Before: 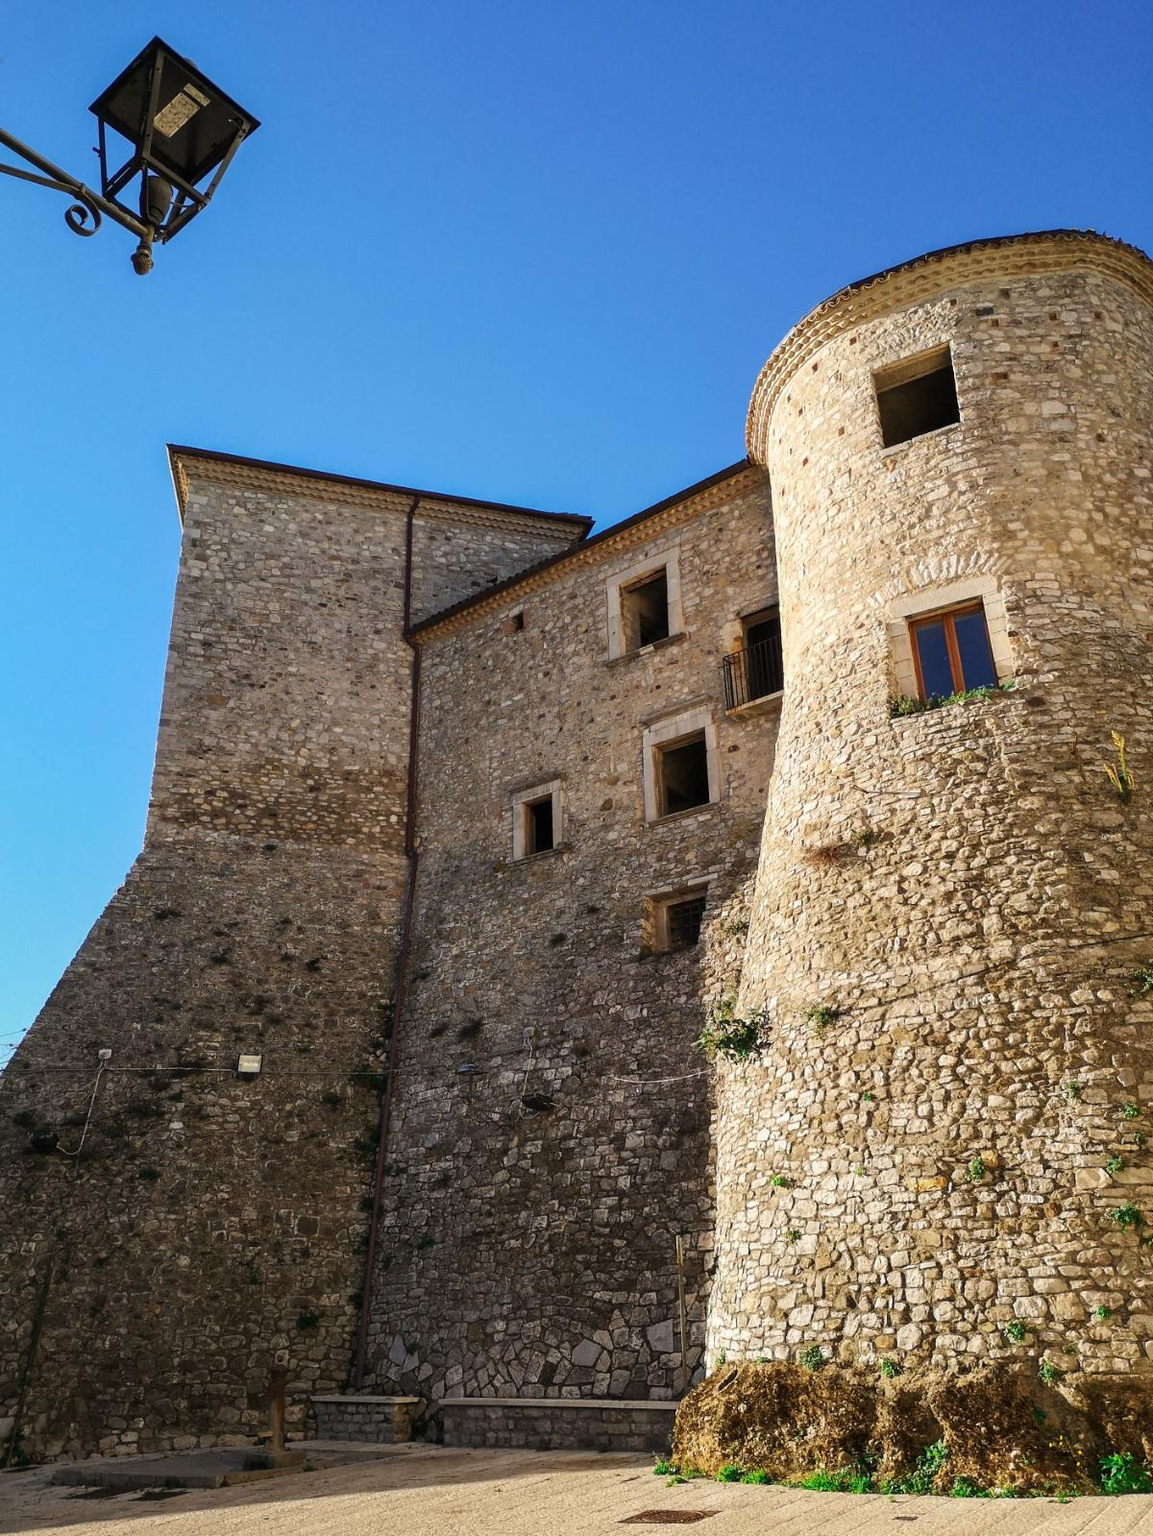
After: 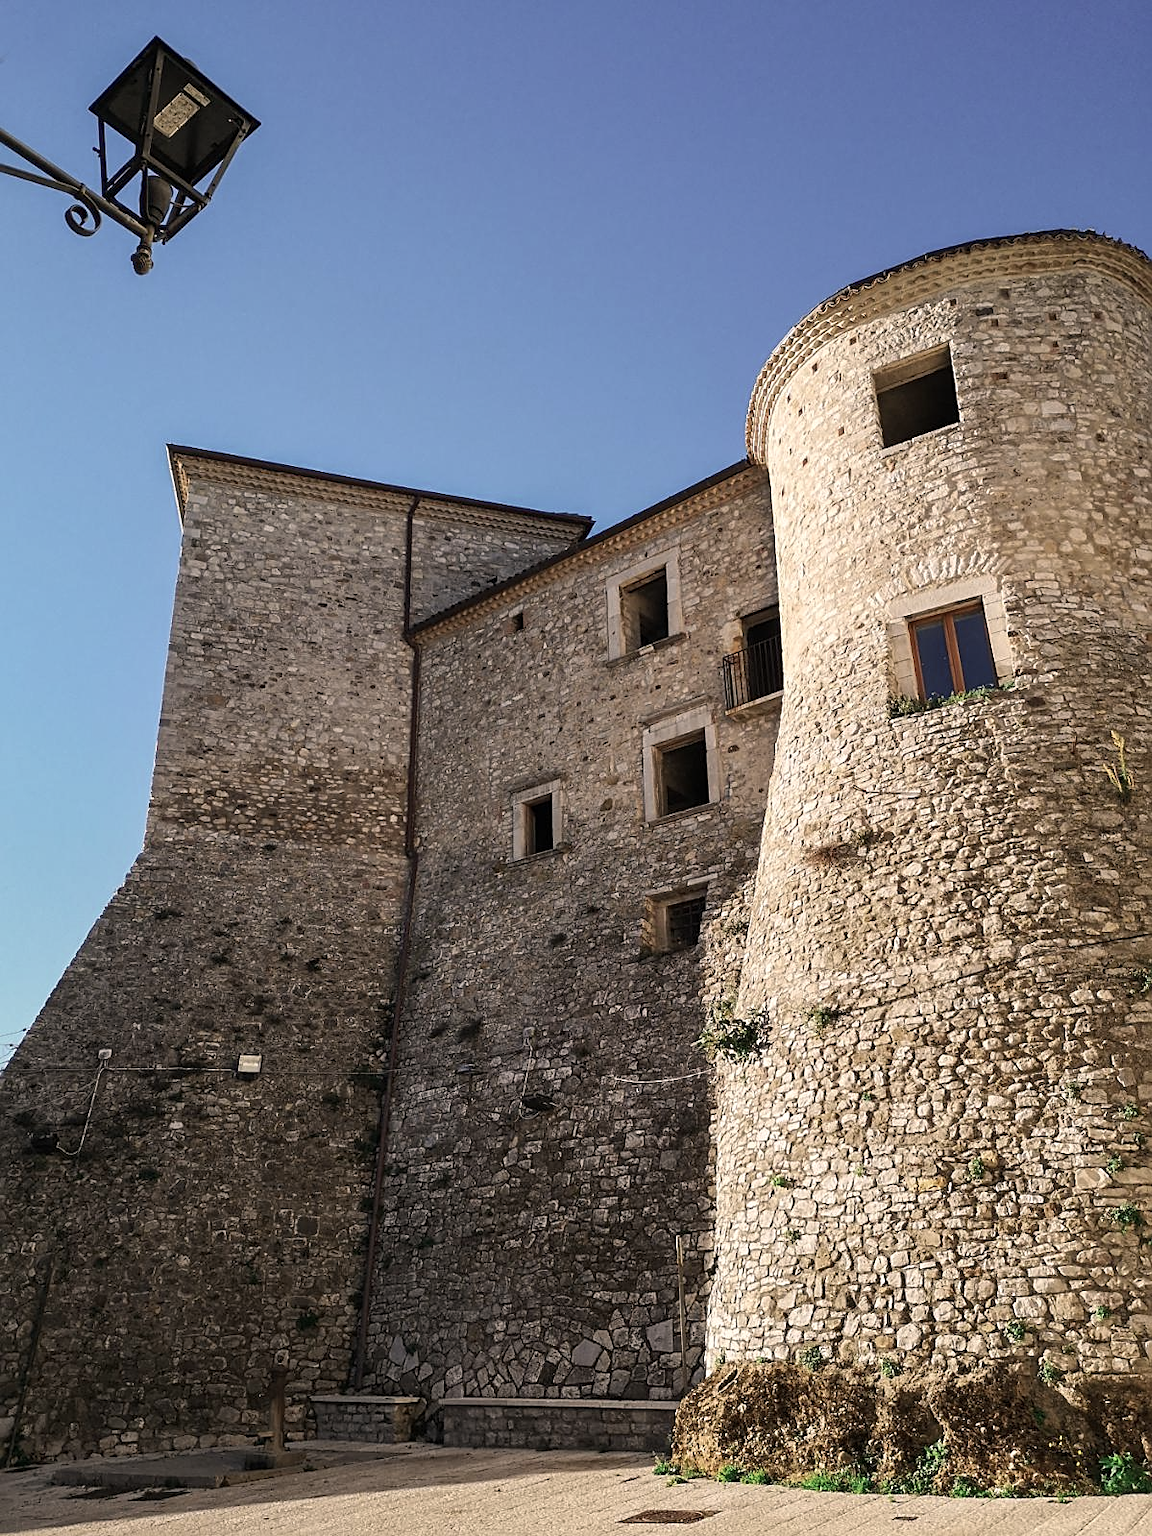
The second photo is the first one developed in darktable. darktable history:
color correction: highlights a* 5.59, highlights b* 5.19, saturation 0.661
sharpen: on, module defaults
